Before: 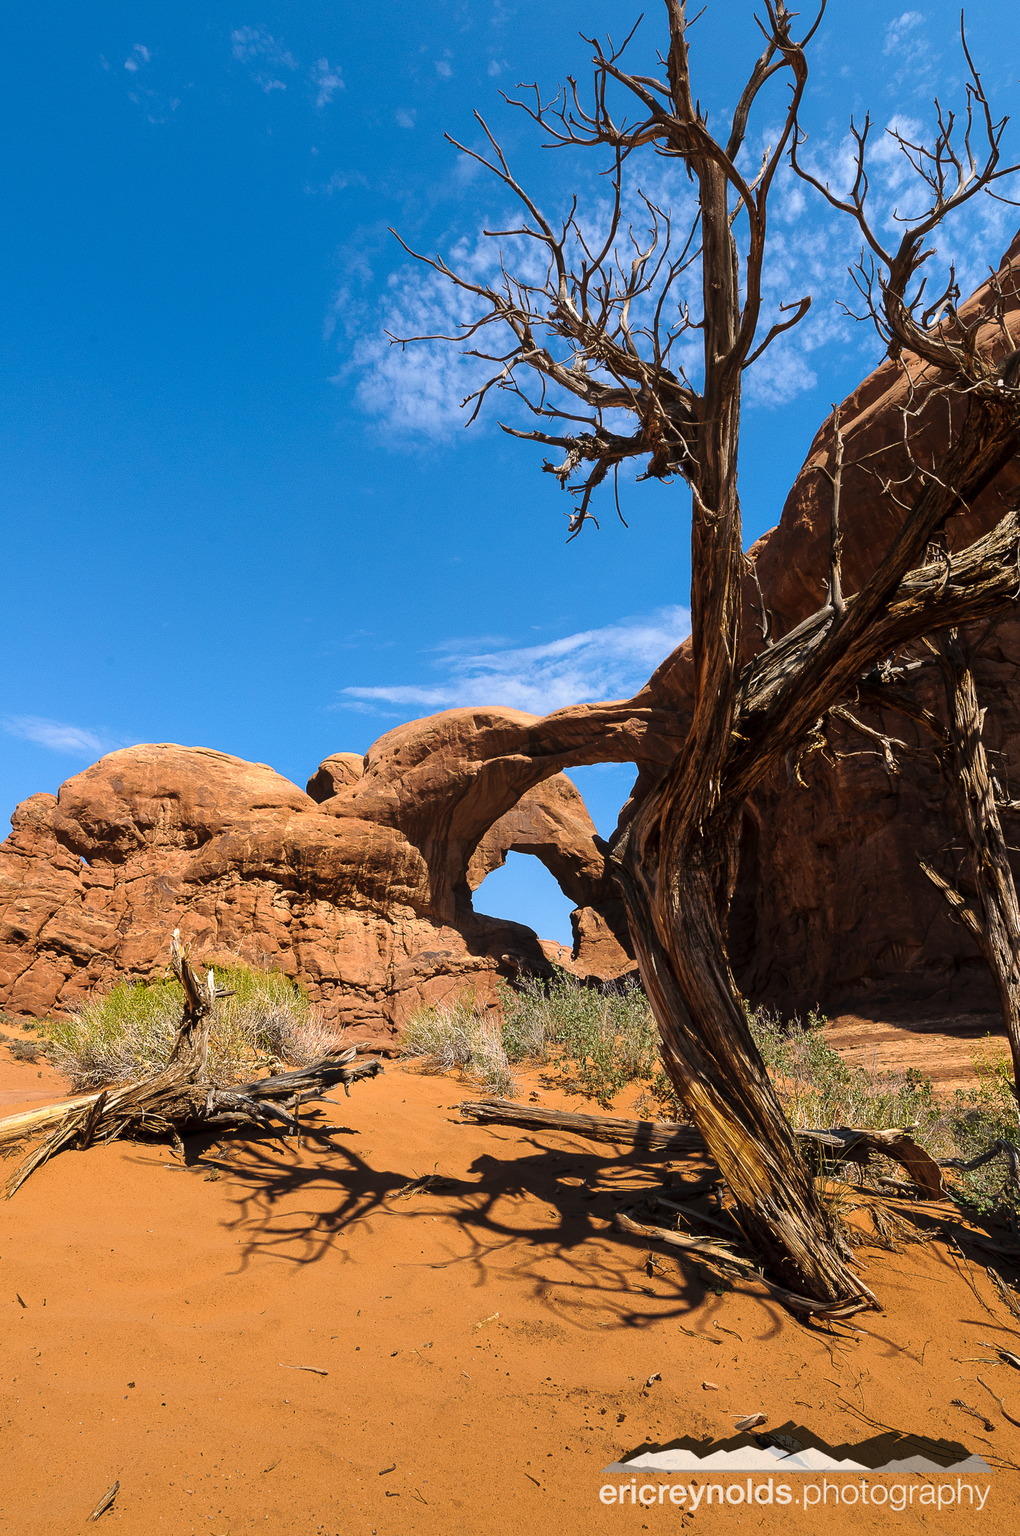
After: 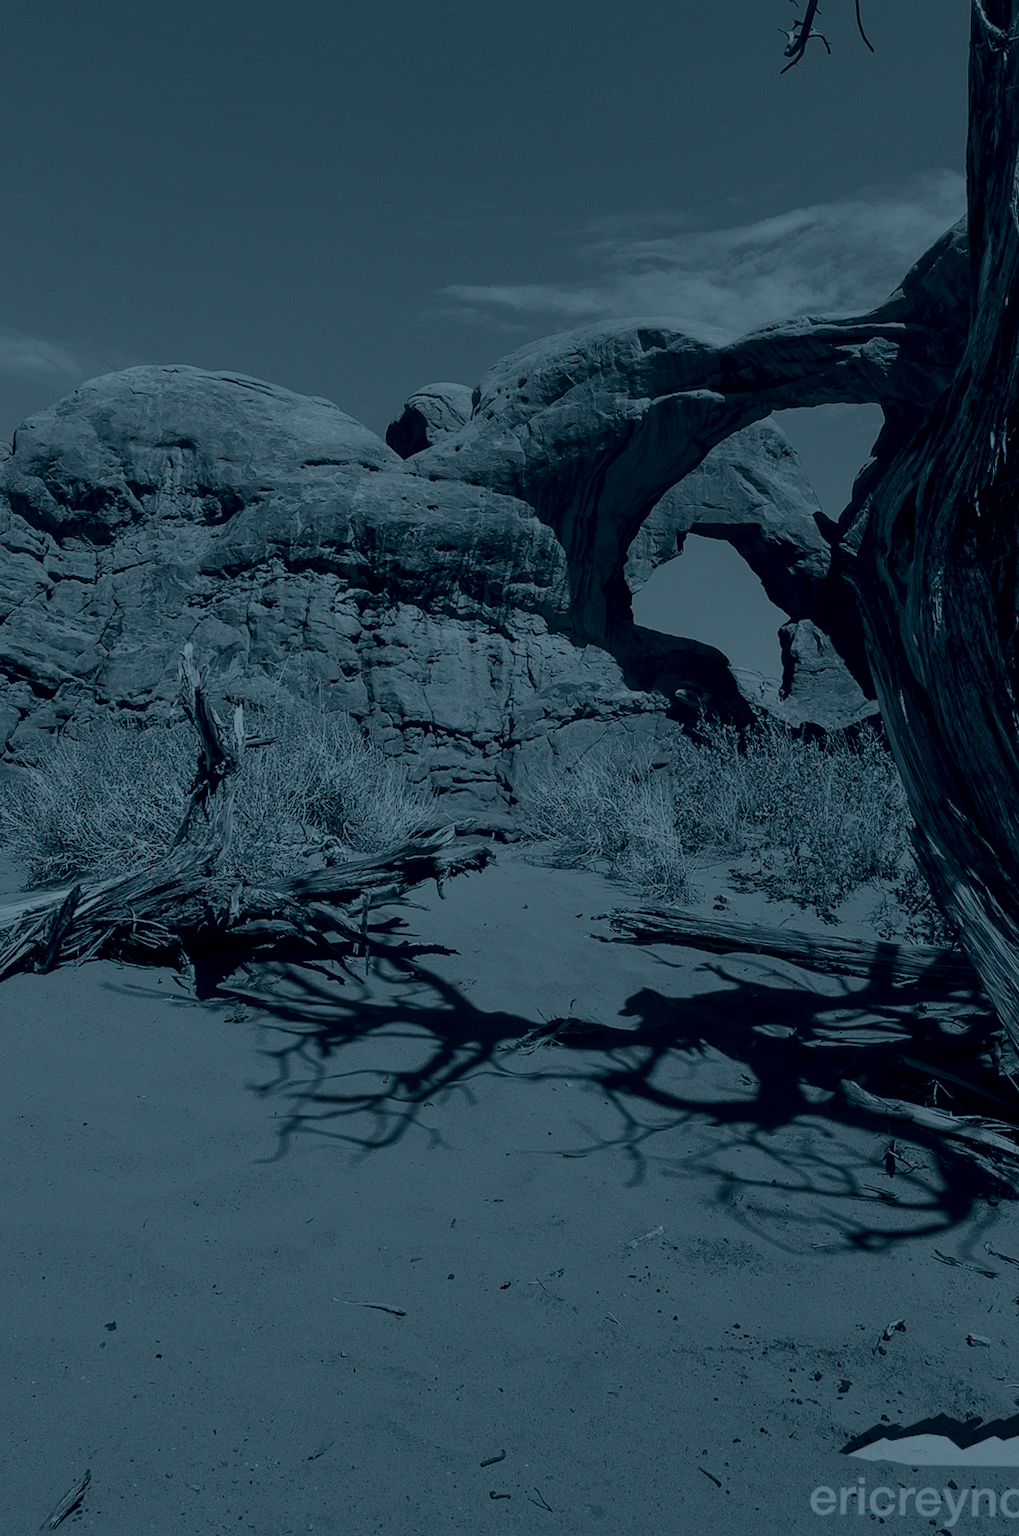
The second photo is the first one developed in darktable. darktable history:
exposure: exposure -0.048 EV, compensate highlight preservation false
colorize: hue 194.4°, saturation 29%, source mix 61.75%, lightness 3.98%, version 1
crop and rotate: angle -0.82°, left 3.85%, top 31.828%, right 27.992%
